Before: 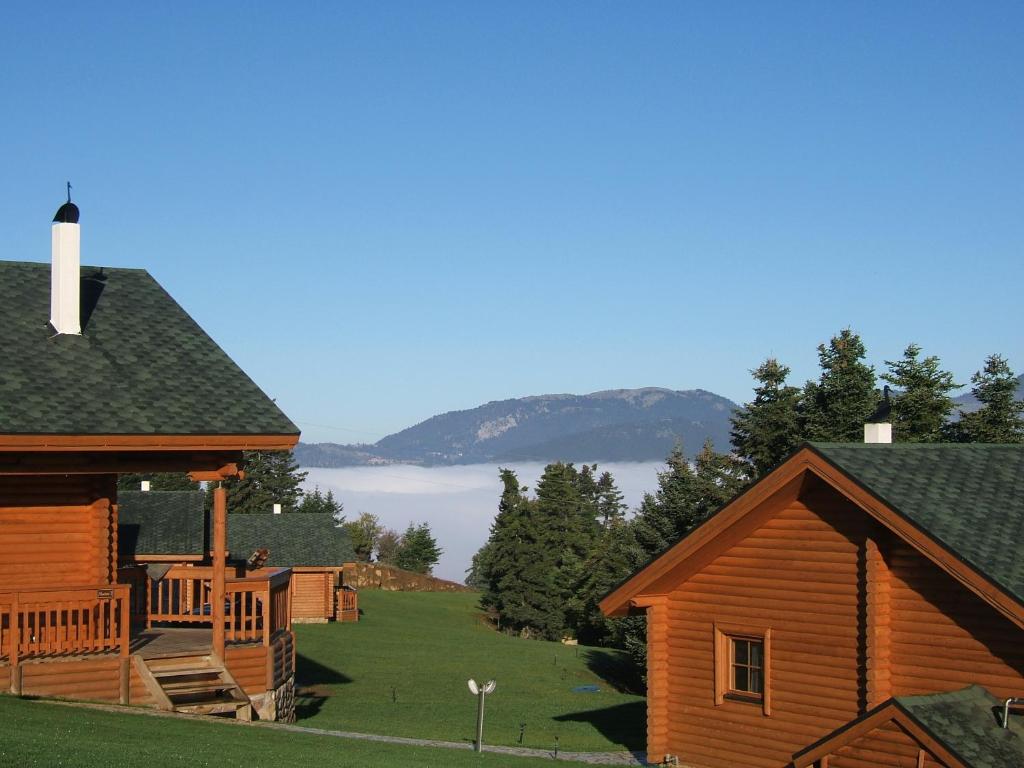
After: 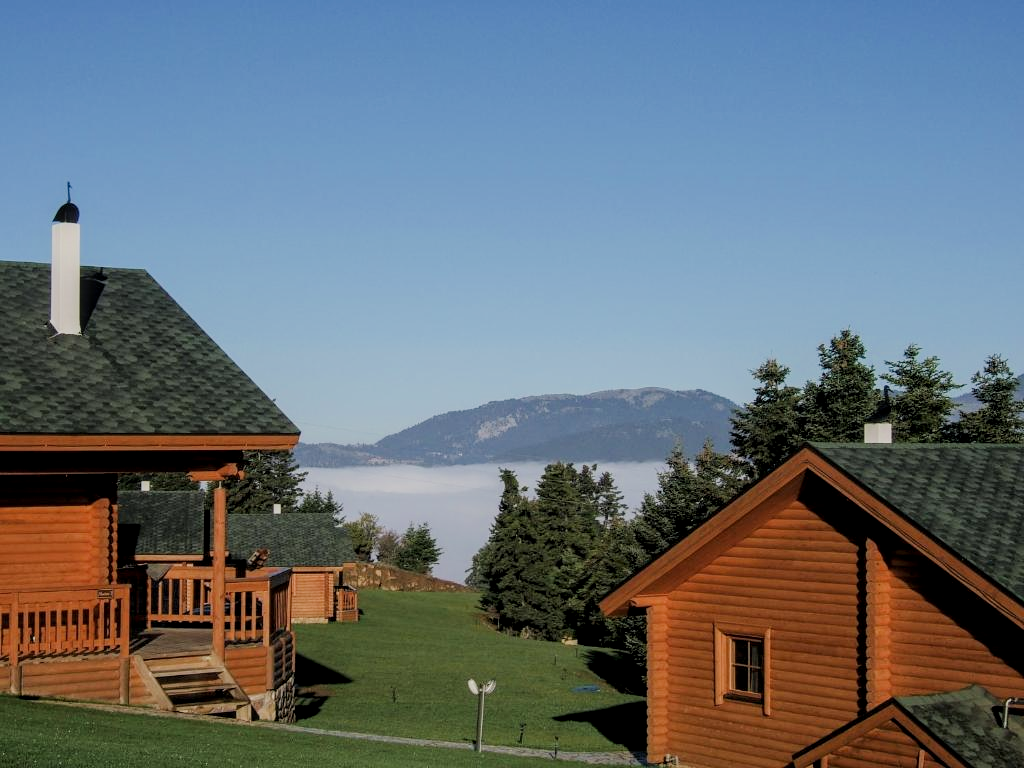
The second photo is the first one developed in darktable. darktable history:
local contrast: on, module defaults
filmic rgb: black relative exposure -8.55 EV, white relative exposure 5.54 EV, hardness 3.39, contrast 1.016
